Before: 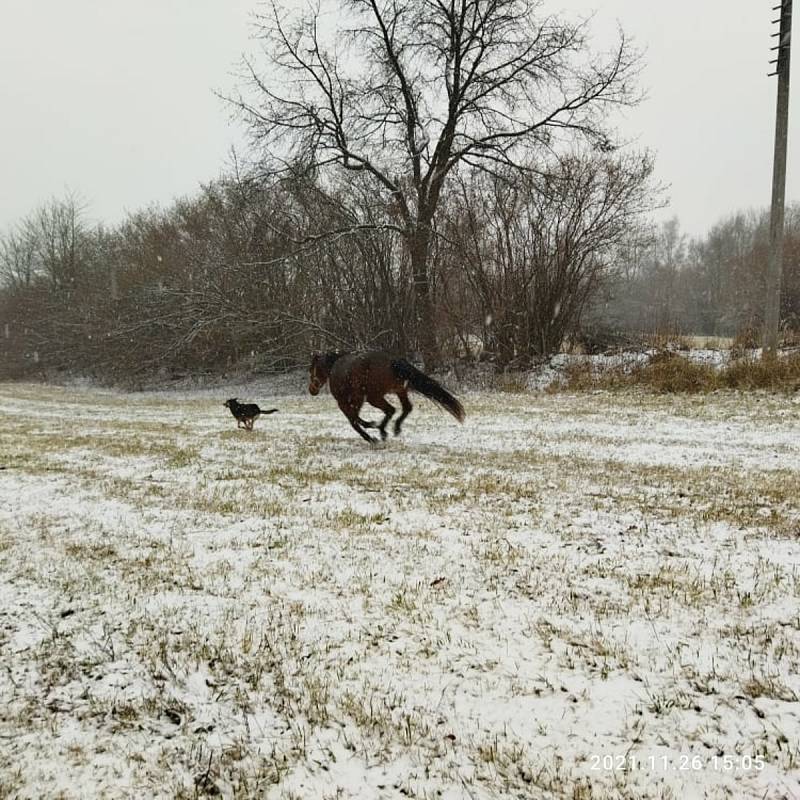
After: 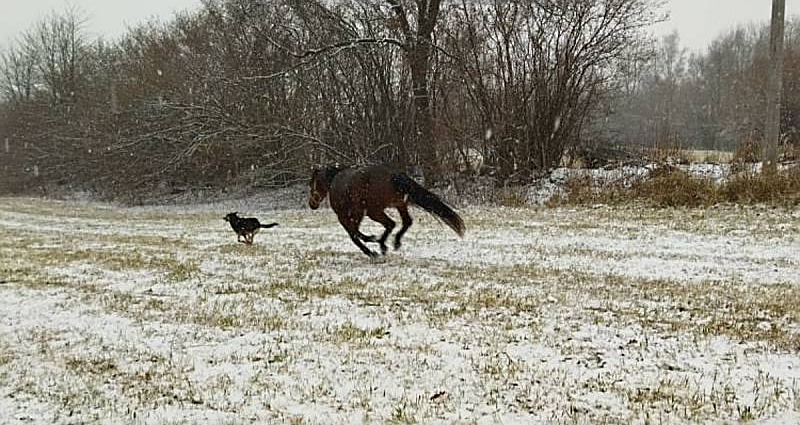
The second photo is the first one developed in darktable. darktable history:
sharpen: on, module defaults
crop and rotate: top 23.305%, bottom 23.488%
